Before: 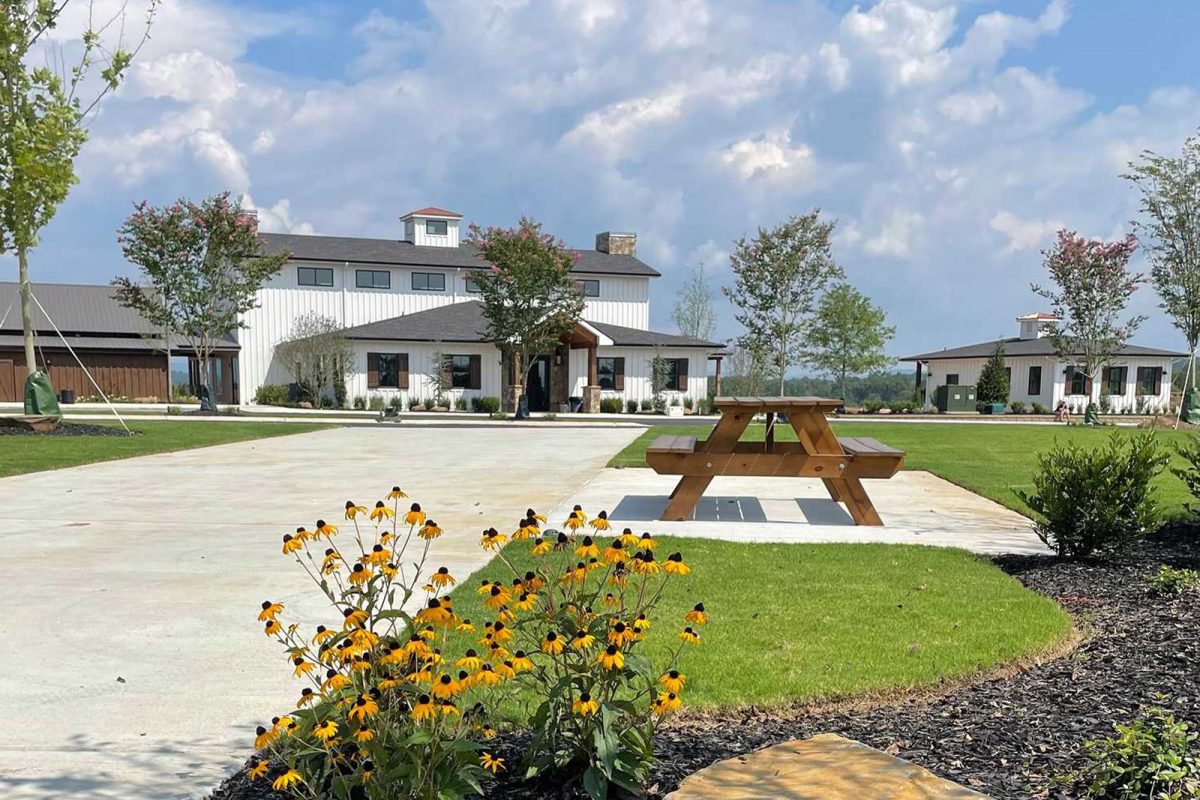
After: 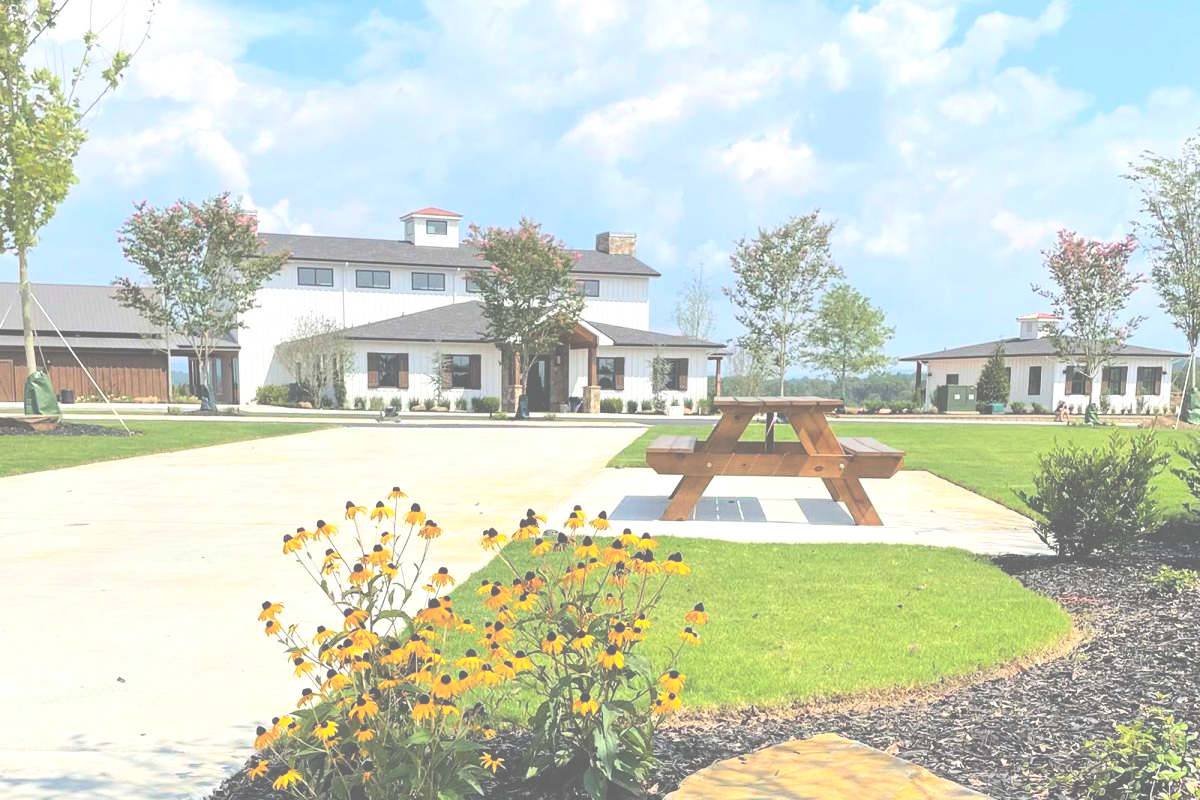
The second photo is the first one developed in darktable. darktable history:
exposure: black level correction -0.072, exposure 0.503 EV, compensate exposure bias true, compensate highlight preservation false
contrast brightness saturation: contrast 0.203, brightness 0.167, saturation 0.222
